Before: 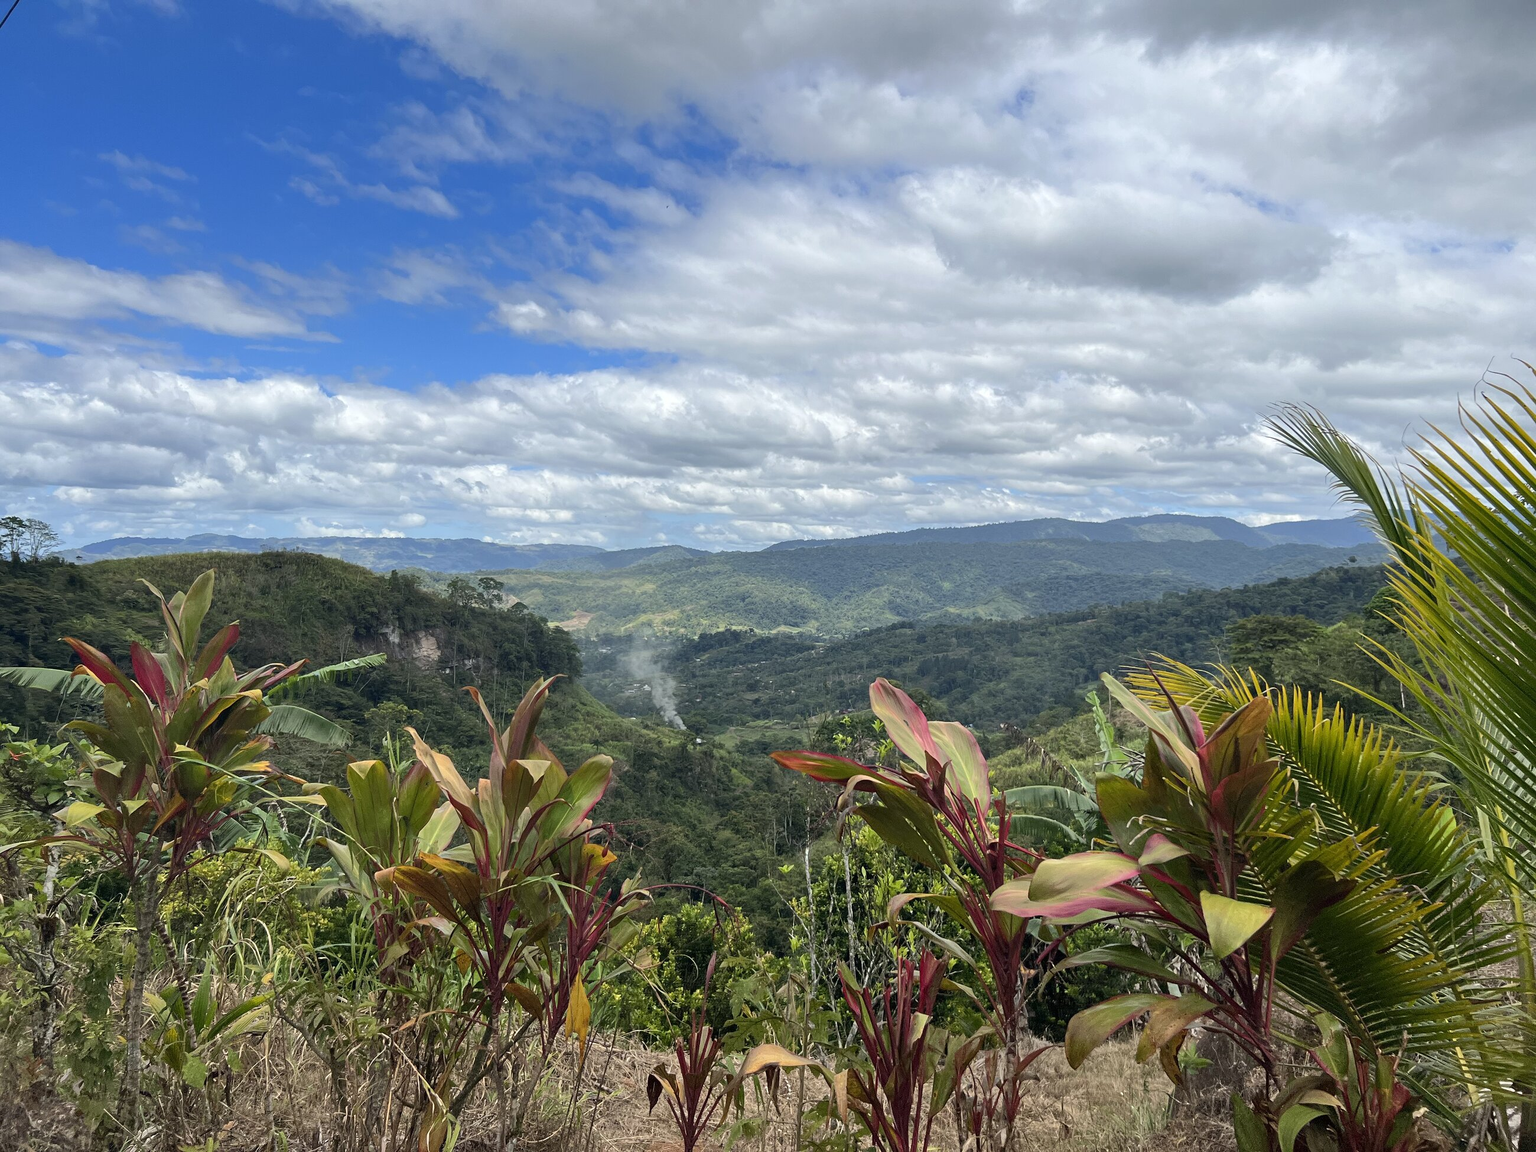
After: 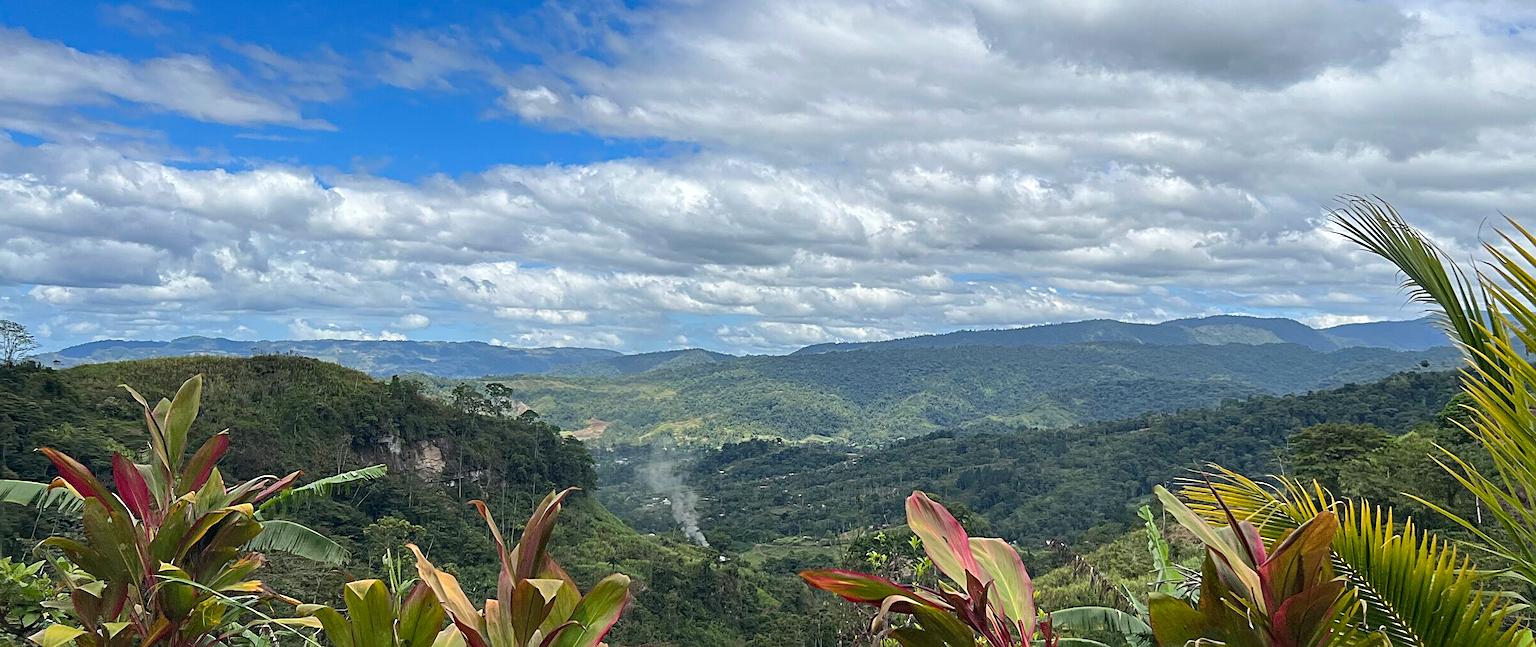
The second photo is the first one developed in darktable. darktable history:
haze removal: adaptive false
sharpen: radius 2.767
crop: left 1.744%, top 19.225%, right 5.069%, bottom 28.357%
